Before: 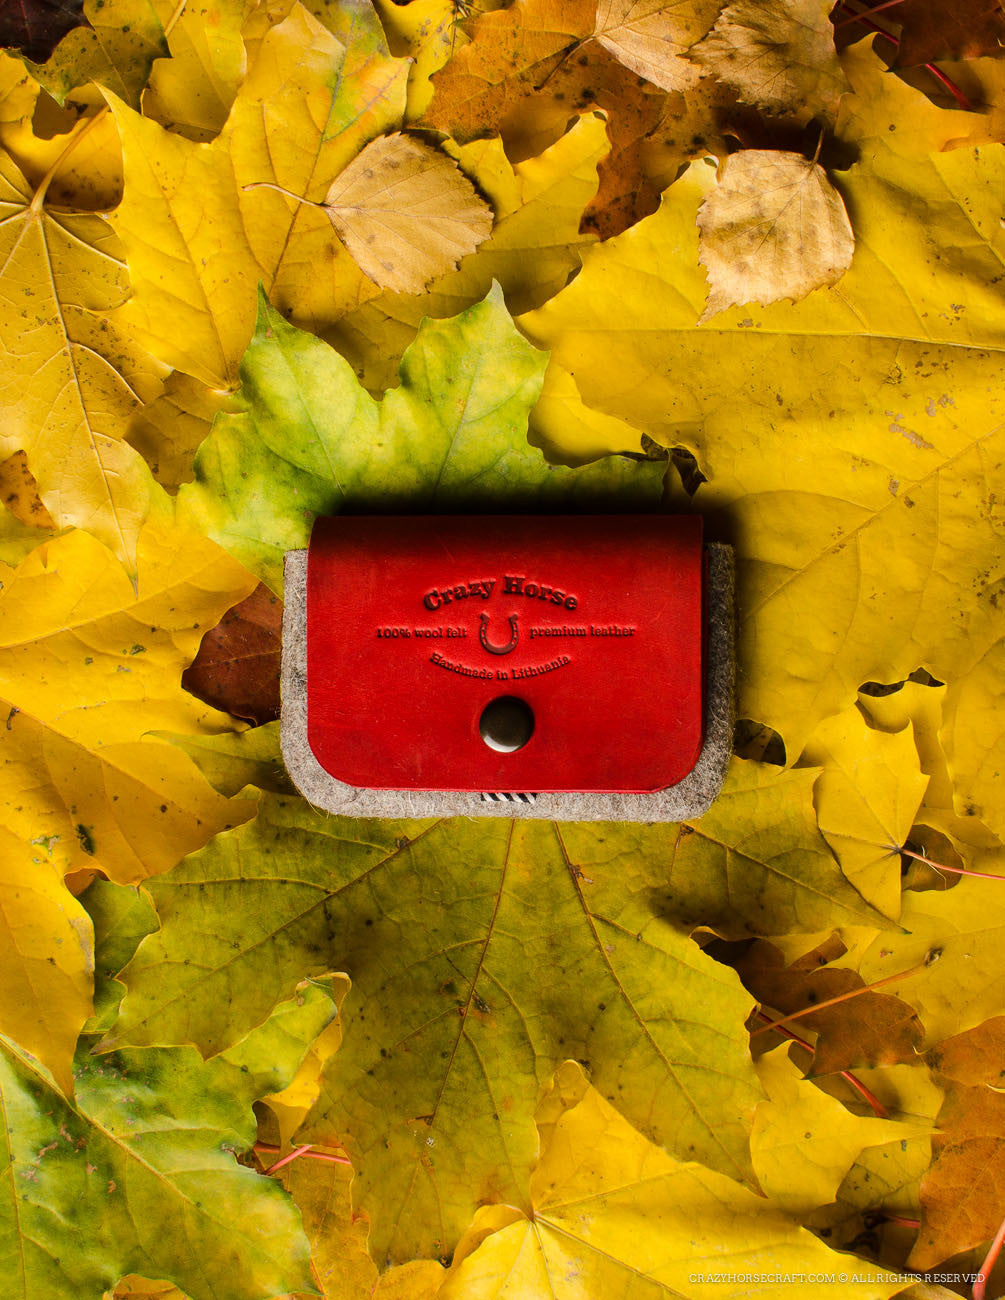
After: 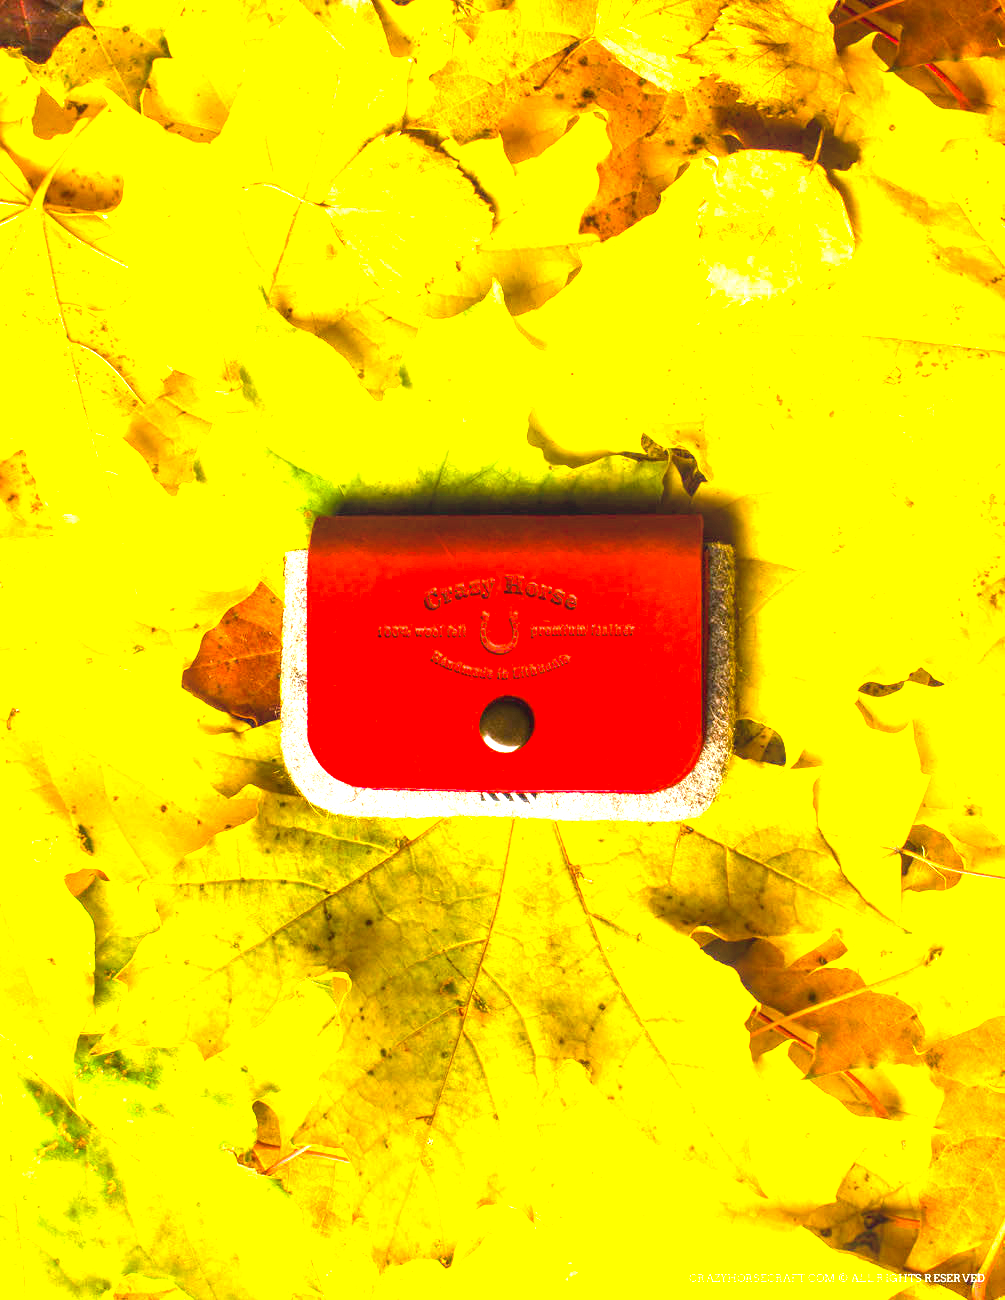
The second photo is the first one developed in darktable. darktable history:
exposure: exposure 2.207 EV, compensate highlight preservation false
local contrast: detail 110%
color balance rgb: linear chroma grading › global chroma 10%, perceptual saturation grading › global saturation 30%, global vibrance 10%
